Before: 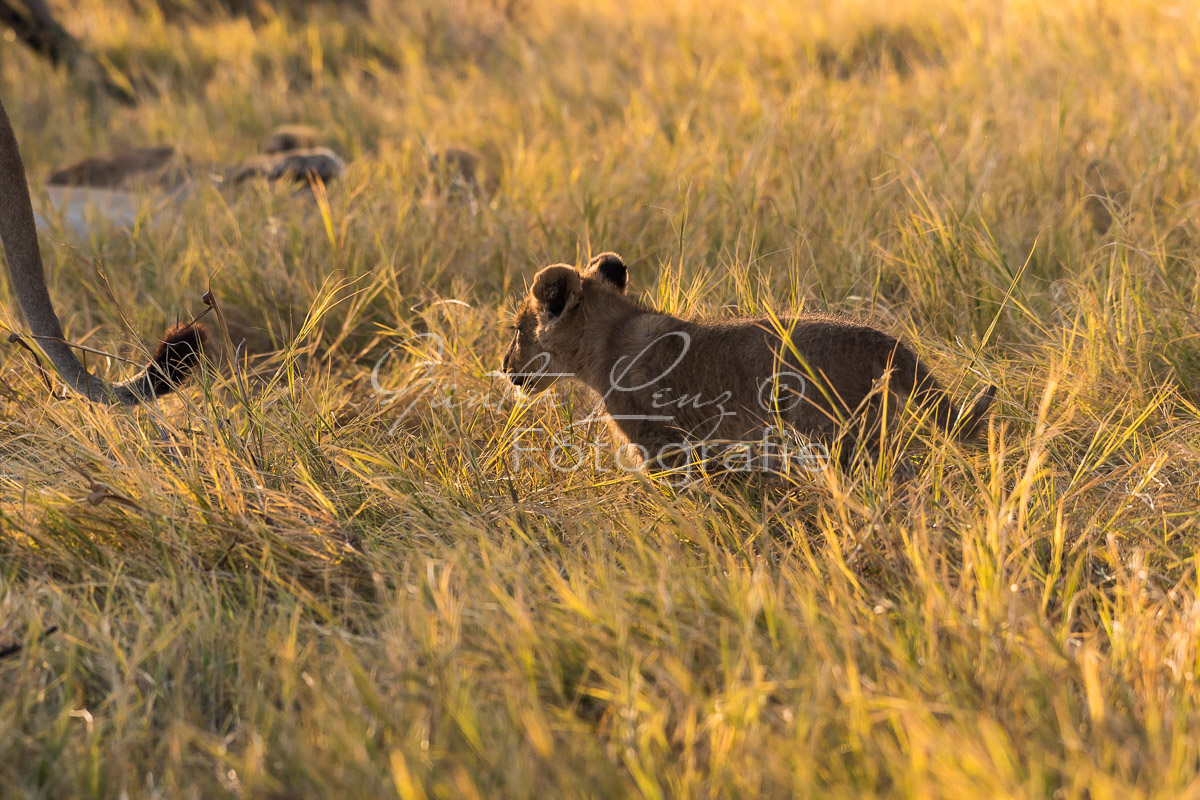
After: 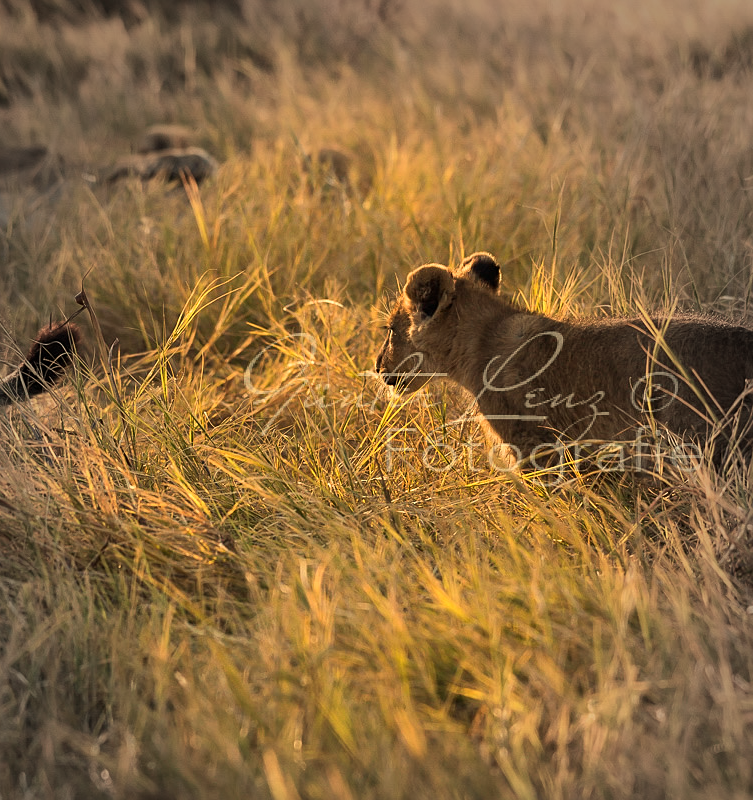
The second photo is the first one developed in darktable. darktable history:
vignetting: fall-off start 64.63%, center (-0.034, 0.148), width/height ratio 0.881
sharpen: radius 1.272, amount 0.305, threshold 0
crop: left 10.644%, right 26.528%
white balance: red 1.08, blue 0.791
